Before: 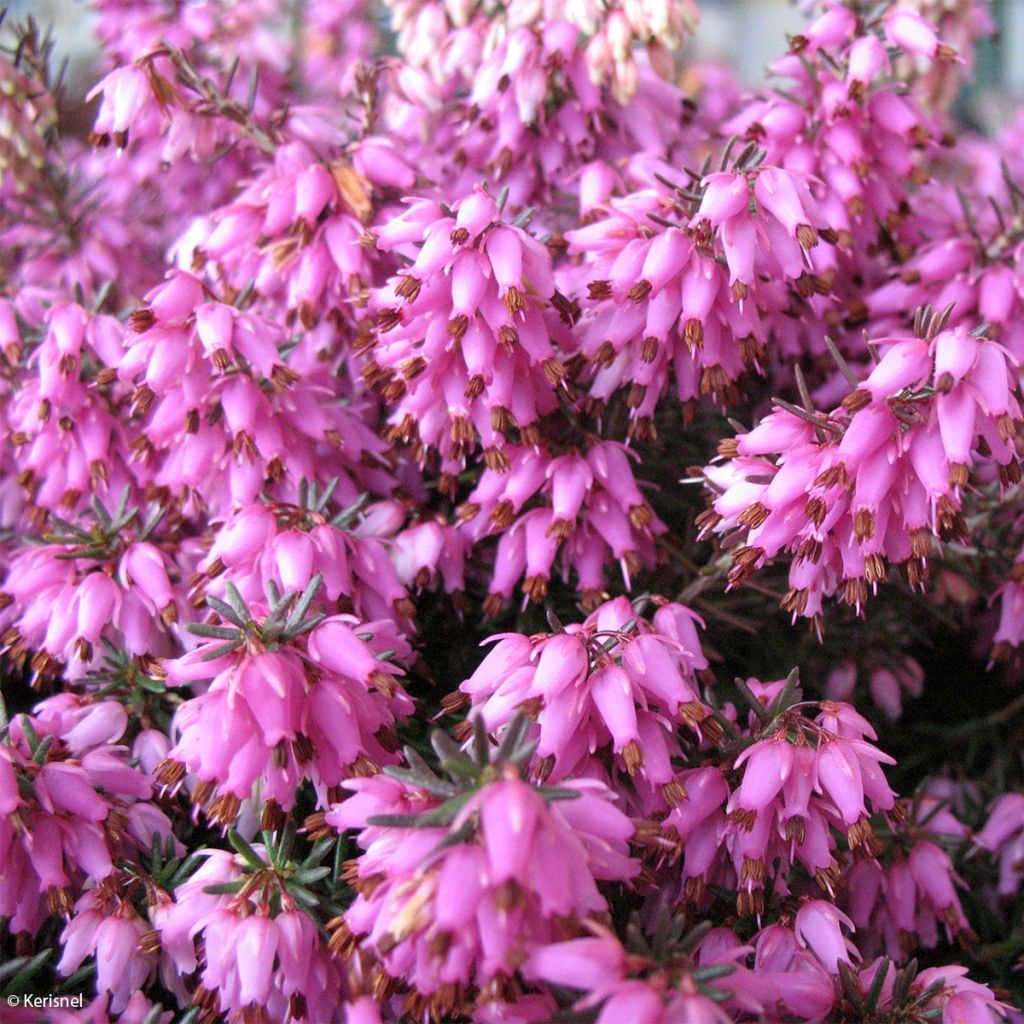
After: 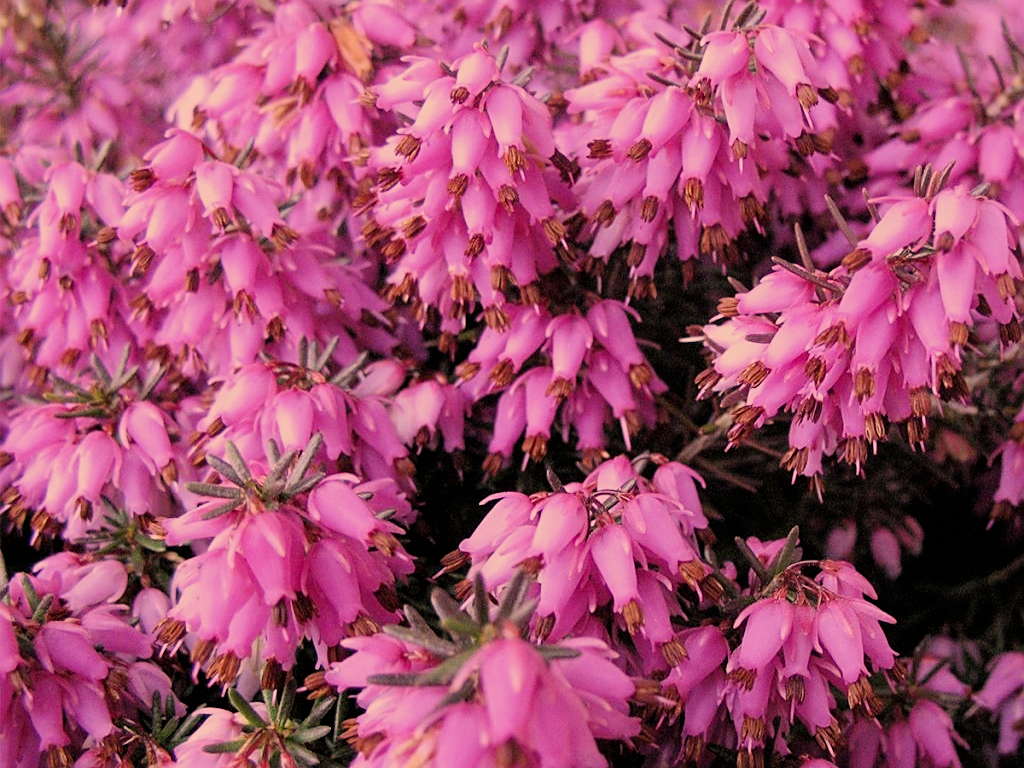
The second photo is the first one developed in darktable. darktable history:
crop: top 13.827%, bottom 11.109%
contrast brightness saturation: contrast 0.012, saturation -0.045
filmic rgb: black relative exposure -7.33 EV, white relative exposure 5.07 EV, hardness 3.21
sharpen: on, module defaults
color correction: highlights a* 21.12, highlights b* 19.33
